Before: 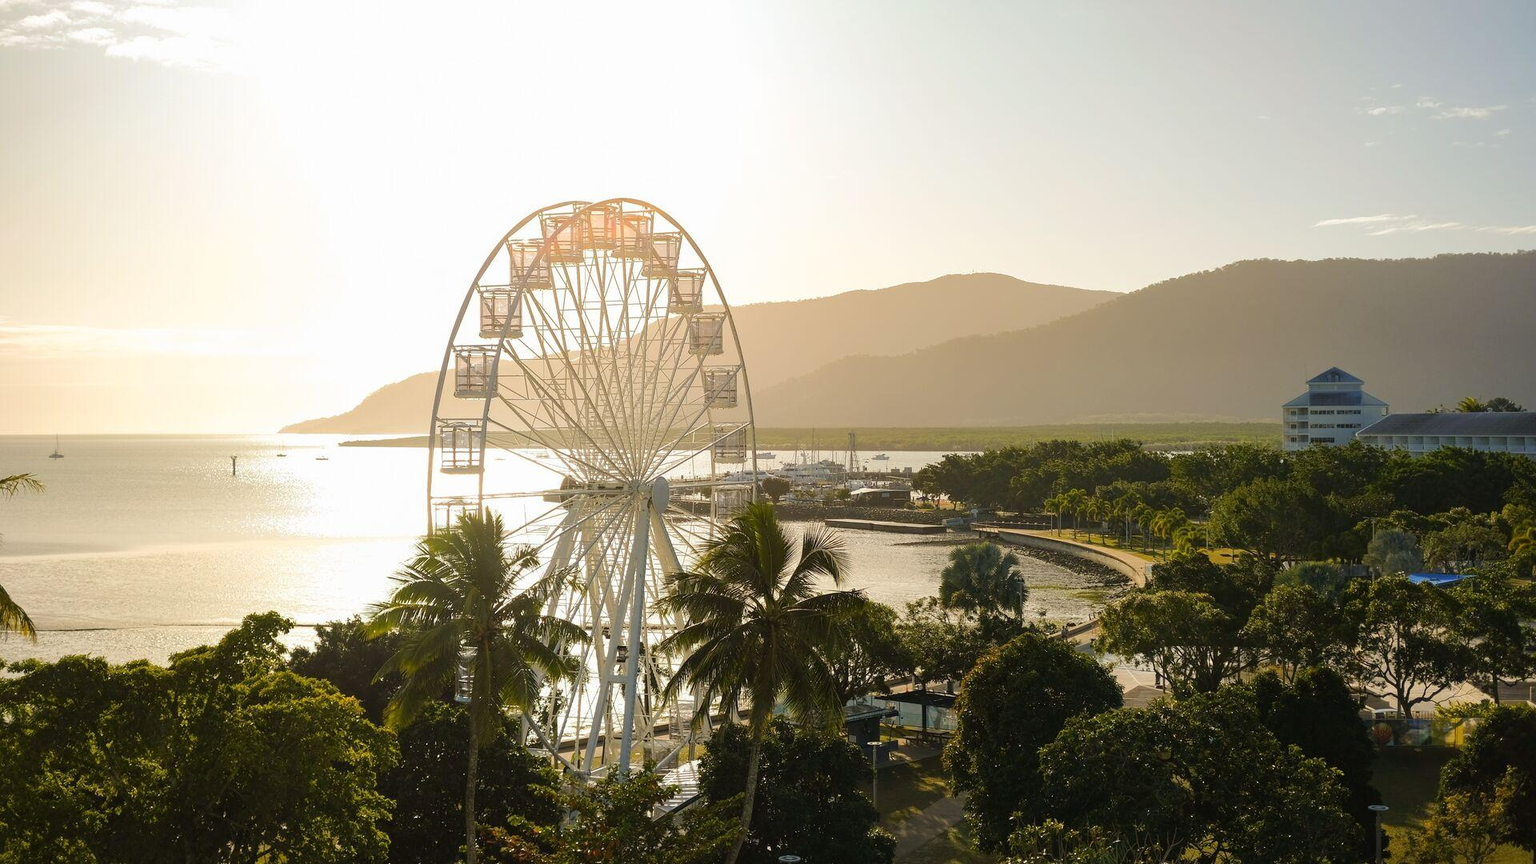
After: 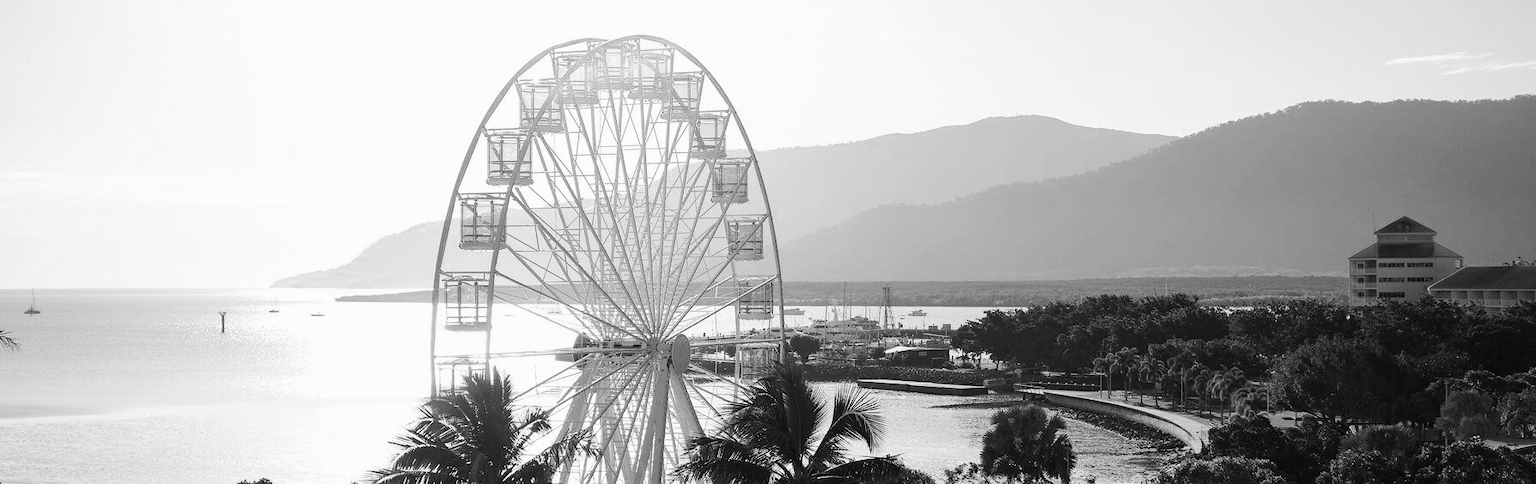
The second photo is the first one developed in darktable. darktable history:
crop: left 1.744%, top 19.225%, right 5.069%, bottom 28.357%
color correction: highlights a* -1.43, highlights b* 10.12, shadows a* 0.395, shadows b* 19.35
contrast brightness saturation: contrast 0.25, saturation -0.31
white balance: red 0.984, blue 1.059
color zones: curves: ch0 [(0.004, 0.588) (0.116, 0.636) (0.259, 0.476) (0.423, 0.464) (0.75, 0.5)]; ch1 [(0, 0) (0.143, 0) (0.286, 0) (0.429, 0) (0.571, 0) (0.714, 0) (0.857, 0)]
